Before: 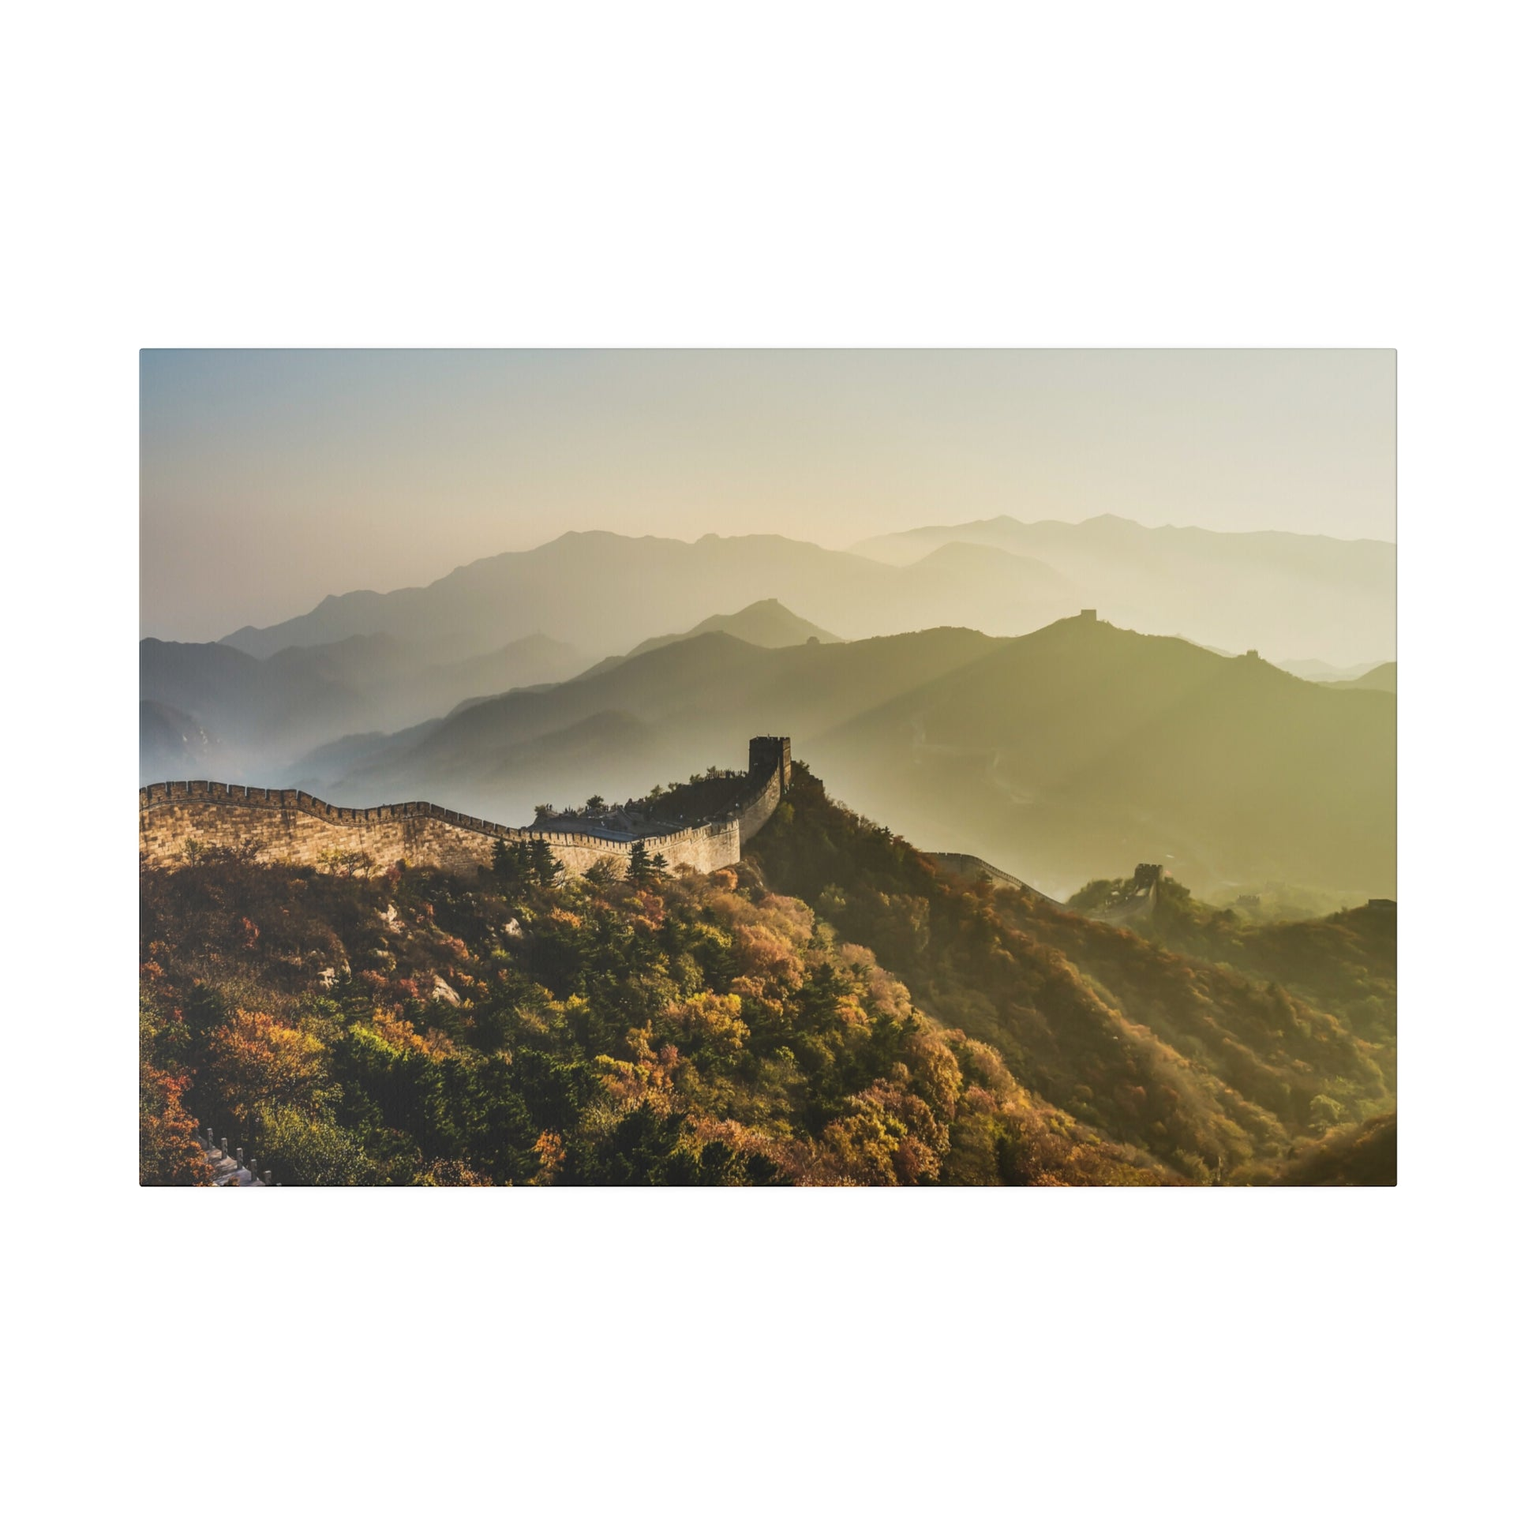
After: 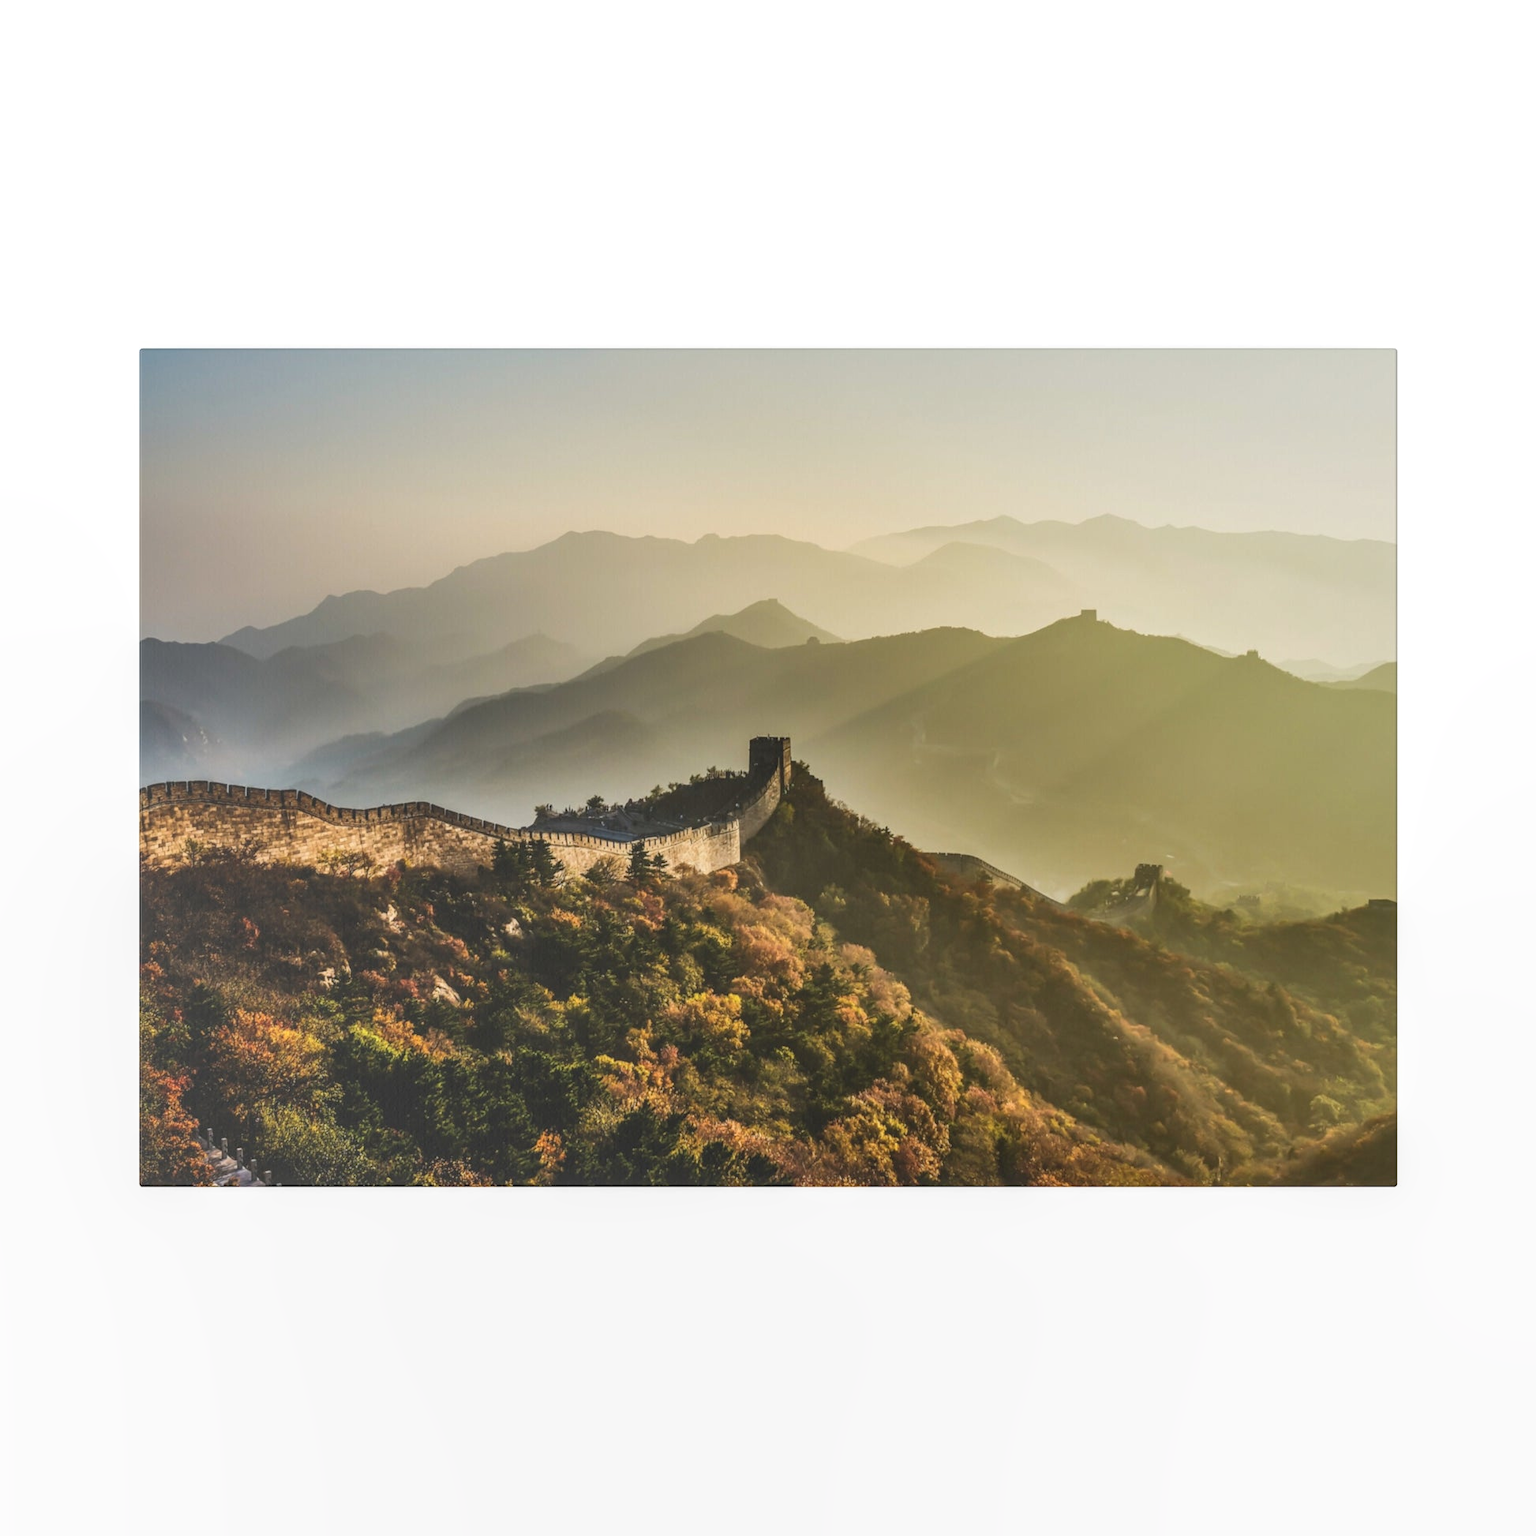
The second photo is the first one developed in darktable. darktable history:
local contrast: detail 114%
tone equalizer: on, module defaults
